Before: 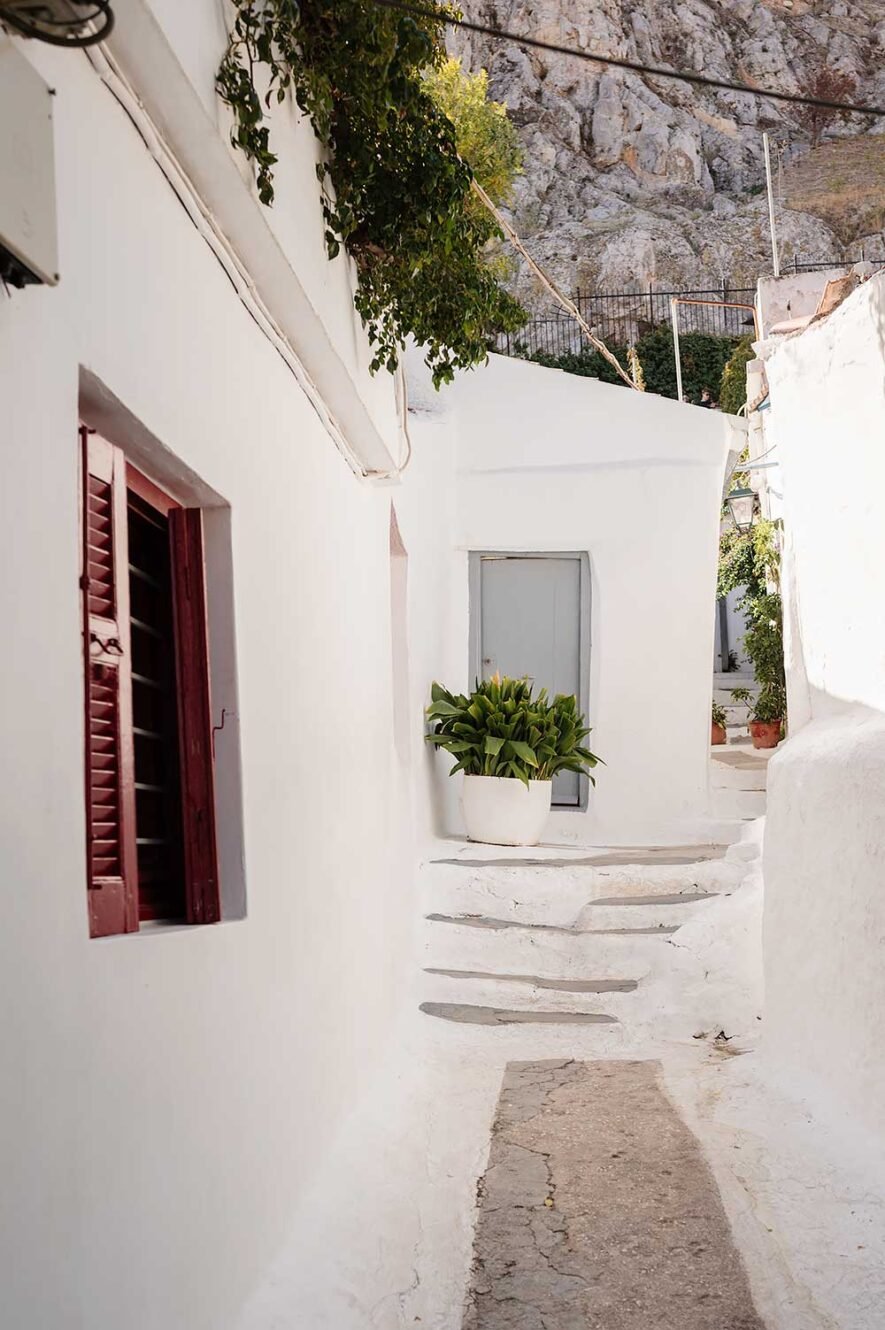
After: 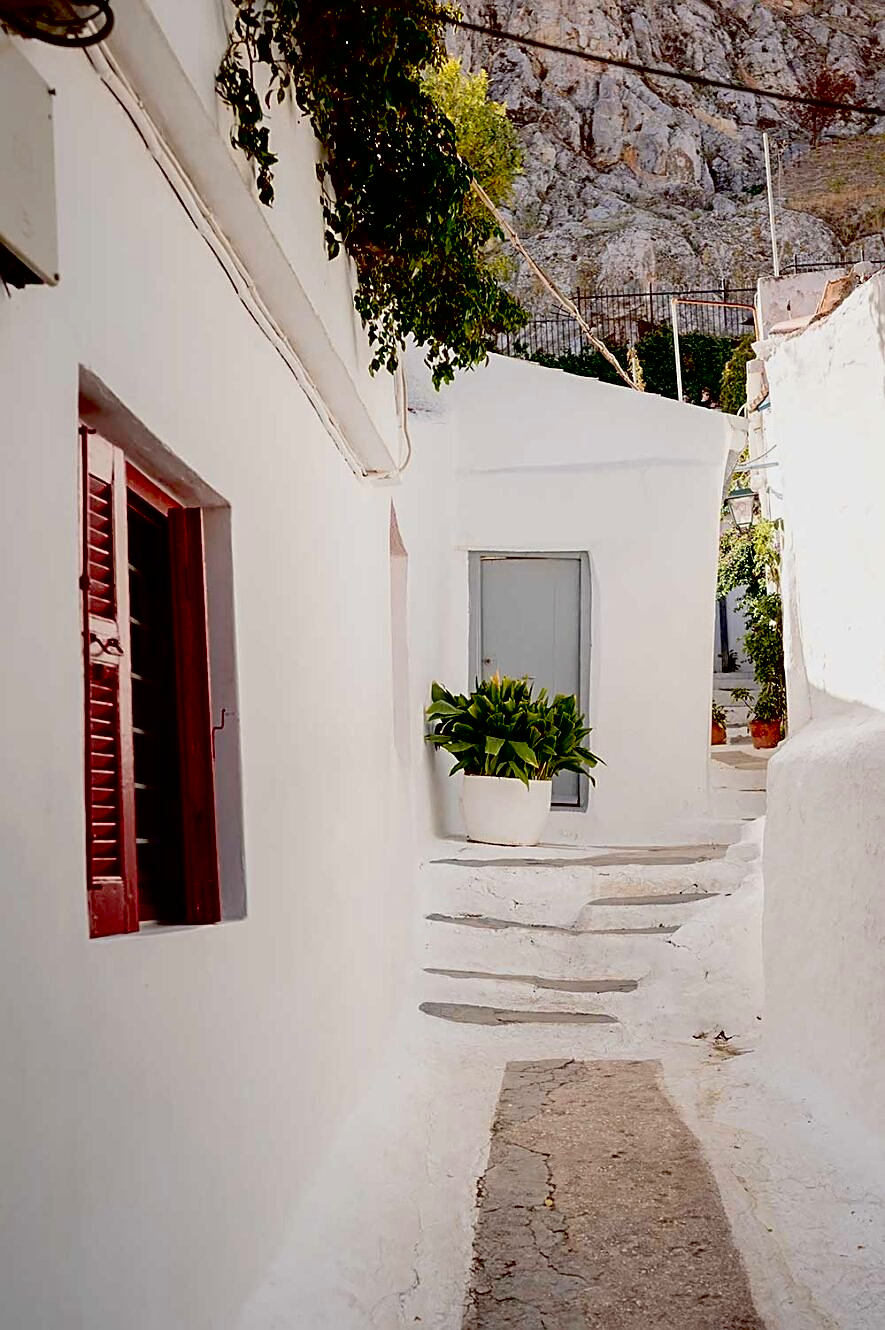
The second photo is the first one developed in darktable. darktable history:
contrast brightness saturation: contrast 0.04, saturation 0.16
sharpen: on, module defaults
exposure: black level correction 0.046, exposure -0.228 EV, compensate highlight preservation false
